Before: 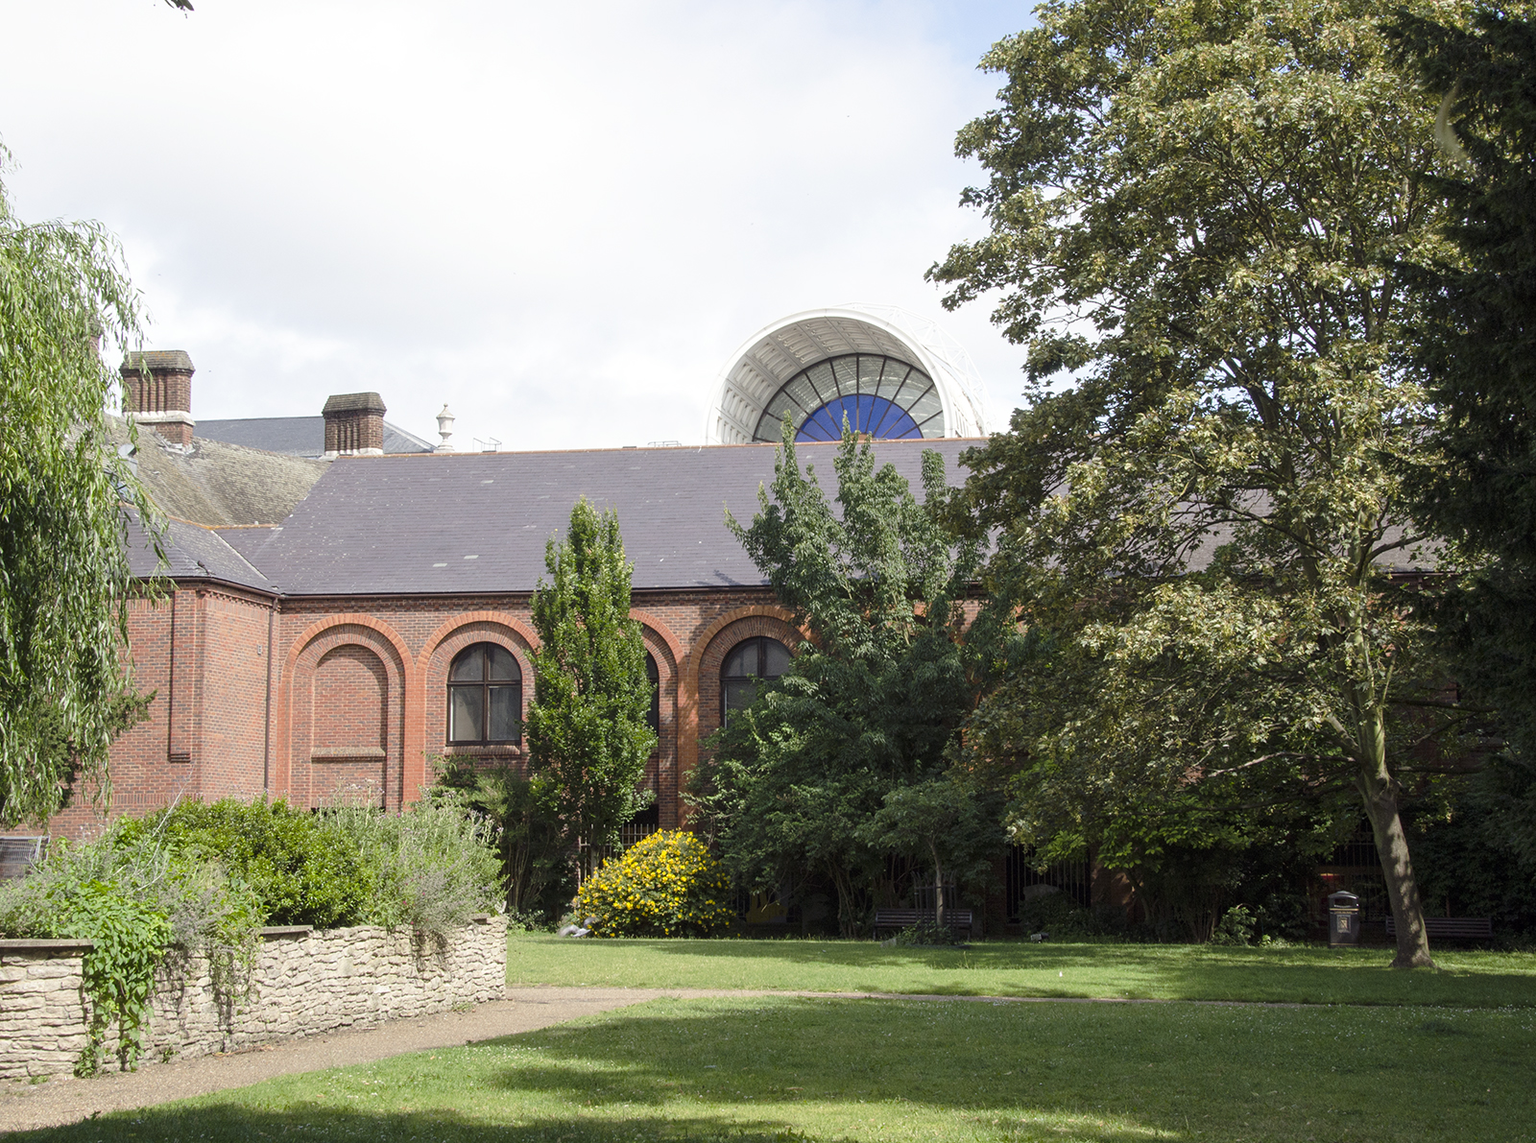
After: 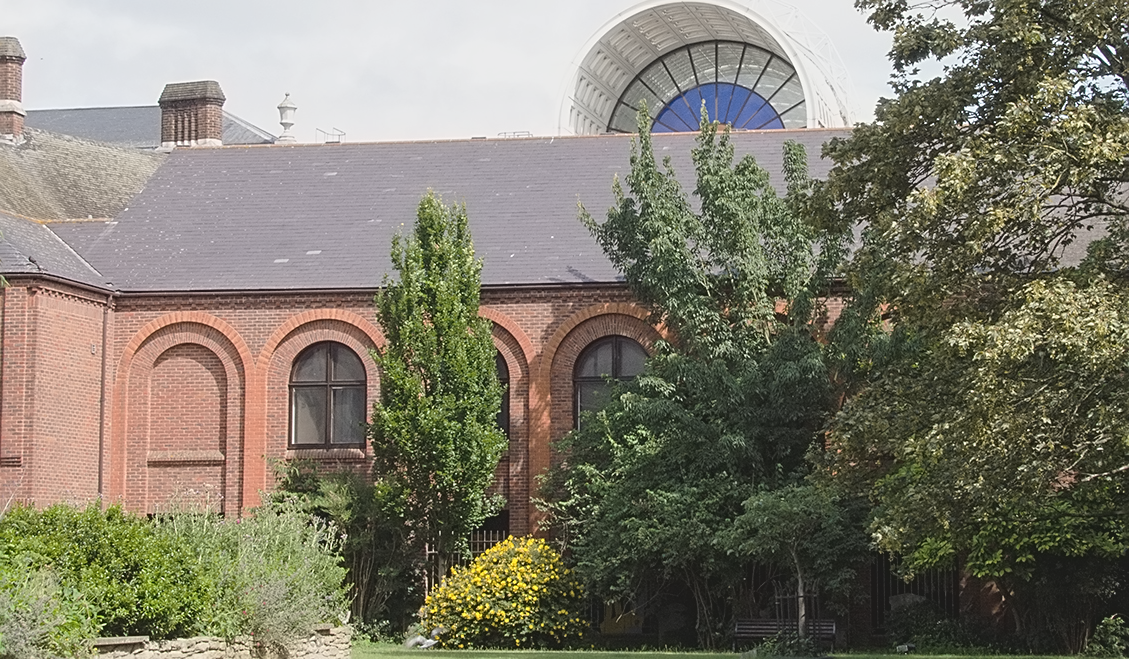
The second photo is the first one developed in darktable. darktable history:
sharpen: on, module defaults
crop: left 11.123%, top 27.61%, right 18.3%, bottom 17.034%
contrast equalizer: y [[0.5 ×6], [0.5 ×6], [0.5 ×6], [0 ×6], [0, 0.039, 0.251, 0.29, 0.293, 0.292]]
contrast brightness saturation: contrast -0.15, brightness 0.05, saturation -0.12
